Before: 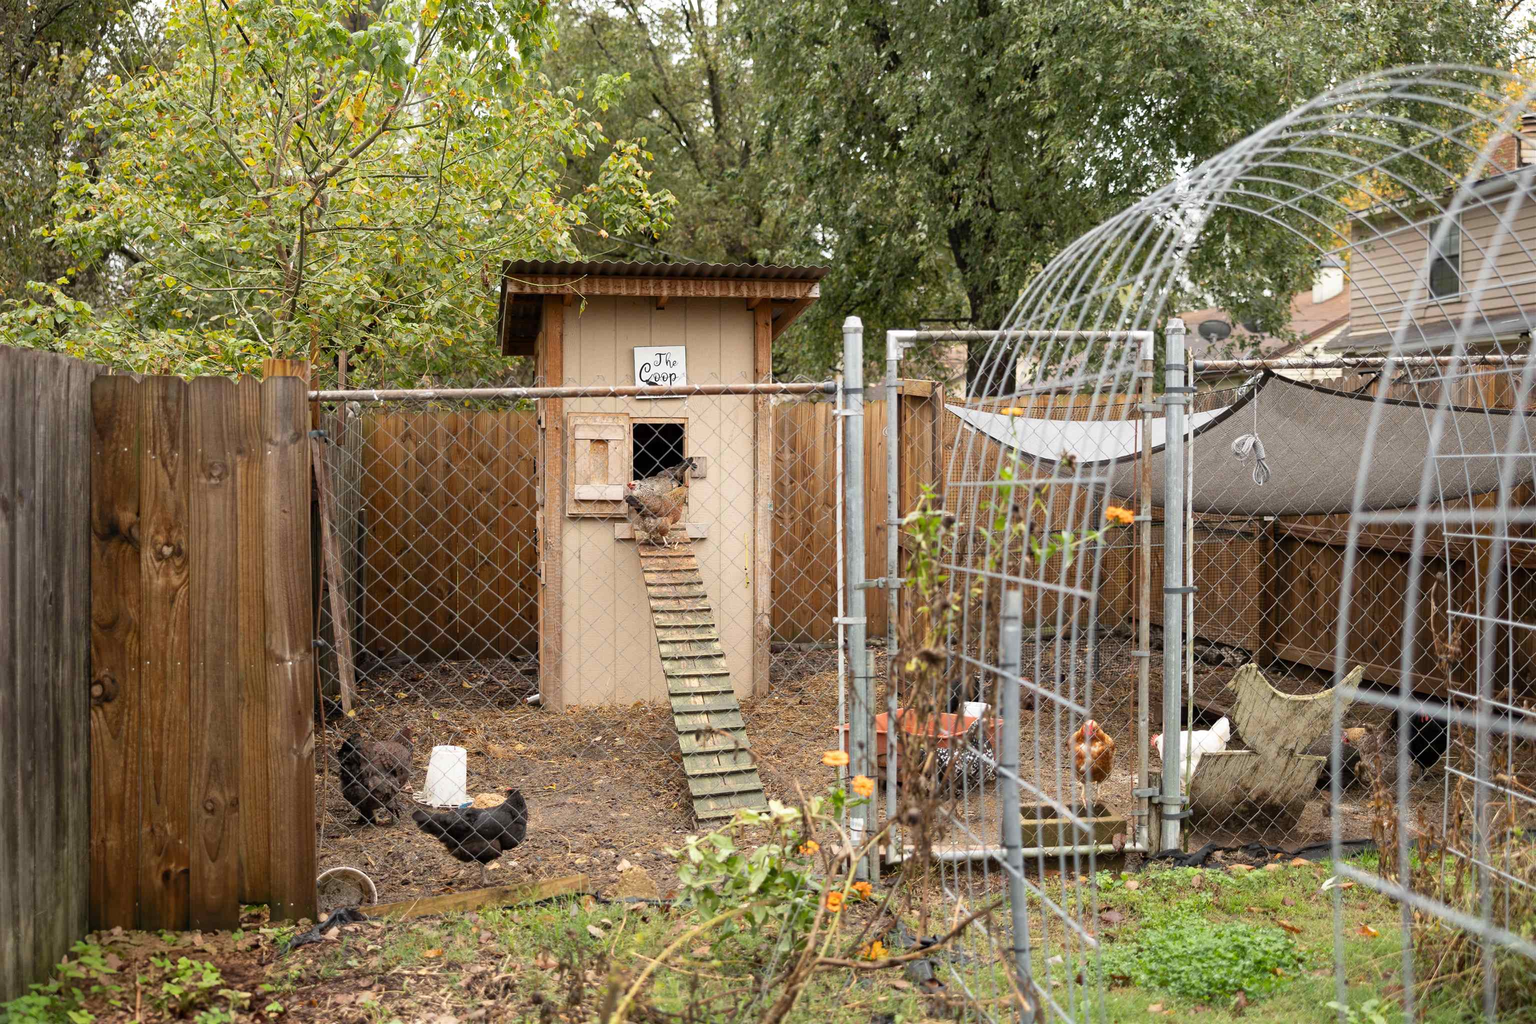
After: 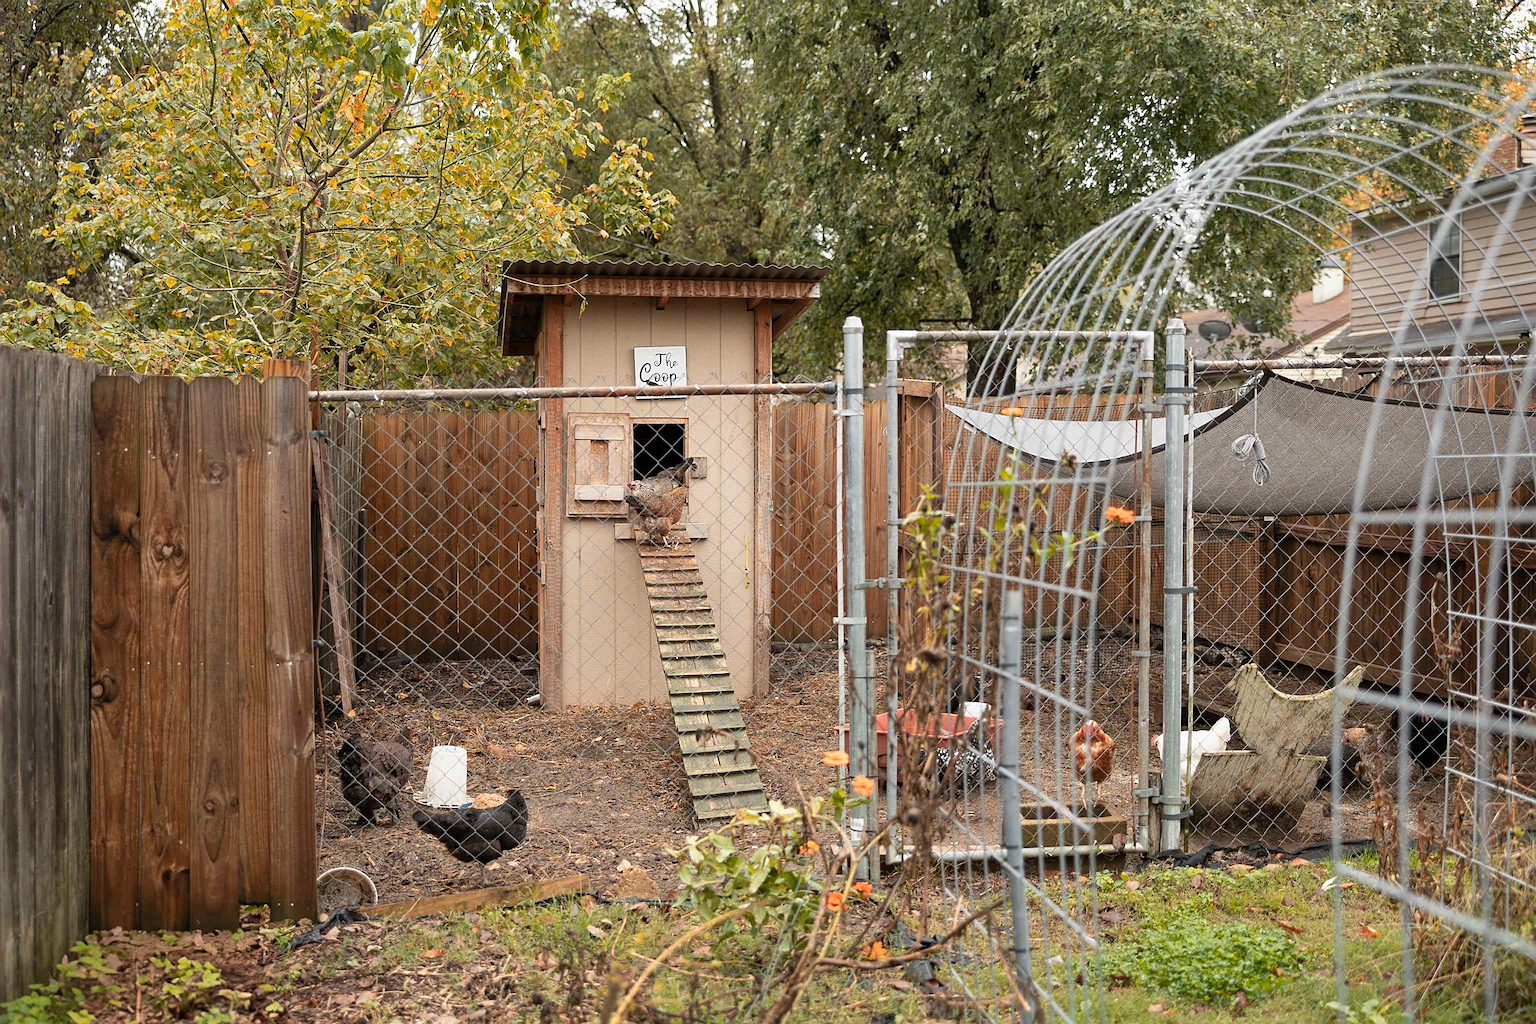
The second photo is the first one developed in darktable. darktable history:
color zones: curves: ch1 [(0, 0.469) (0.072, 0.457) (0.243, 0.494) (0.429, 0.5) (0.571, 0.5) (0.714, 0.5) (0.857, 0.5) (1, 0.469)]; ch2 [(0, 0.499) (0.143, 0.467) (0.242, 0.436) (0.429, 0.493) (0.571, 0.5) (0.714, 0.5) (0.857, 0.5) (1, 0.499)]
sharpen: on, module defaults
shadows and highlights: shadows 43.7, white point adjustment -1.52, soften with gaussian
